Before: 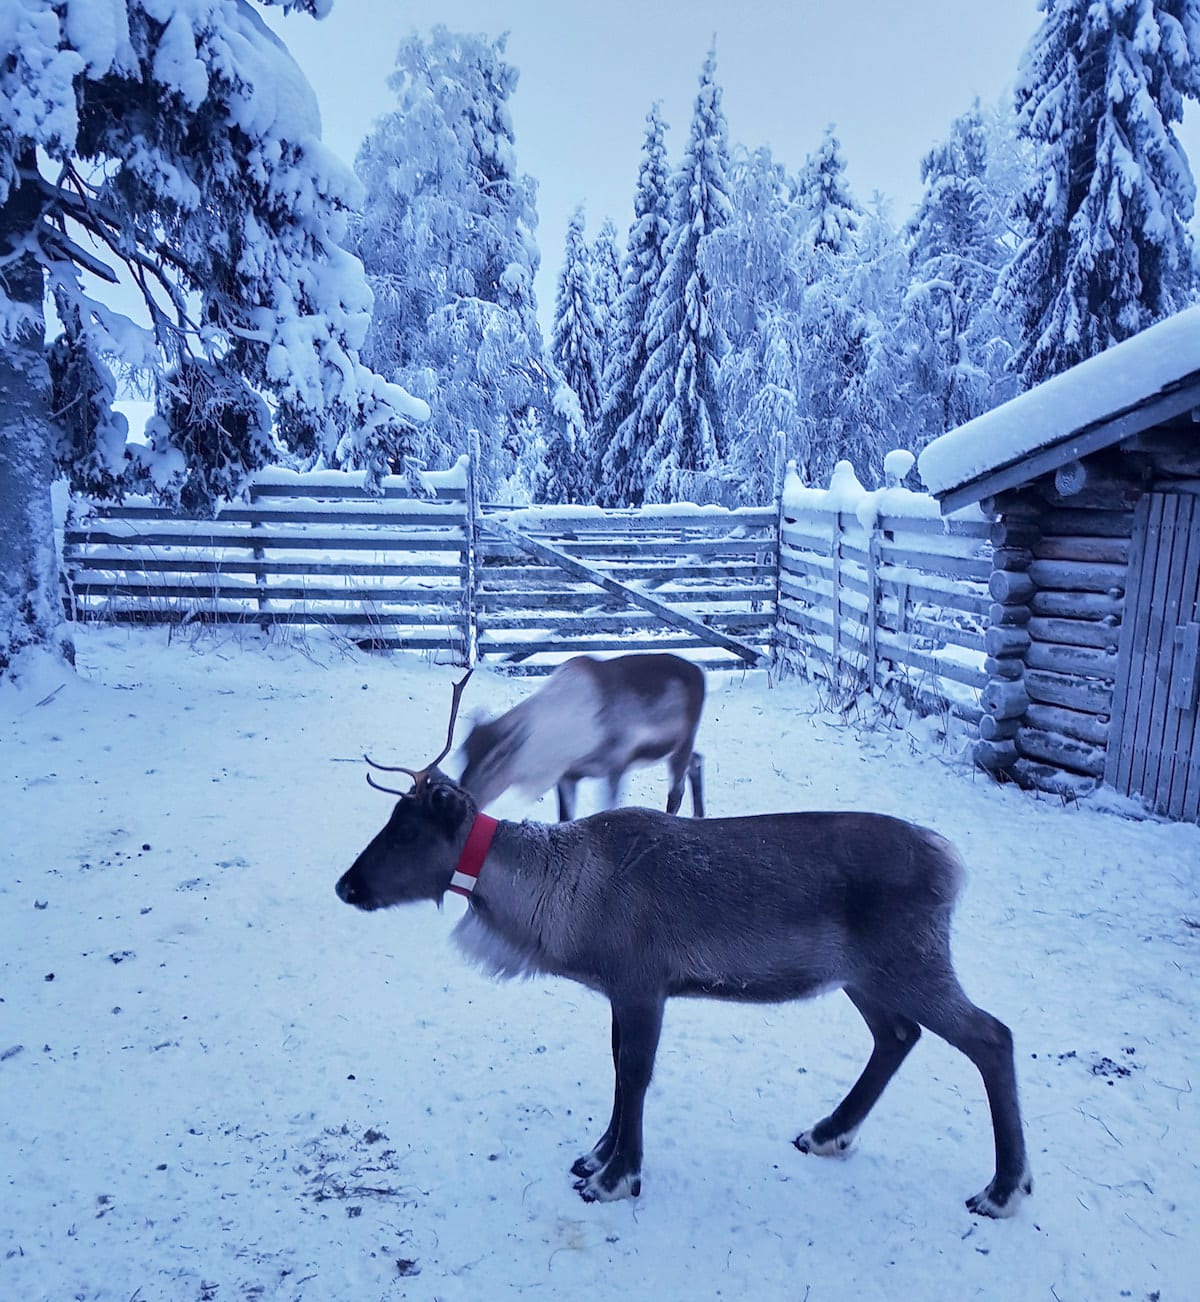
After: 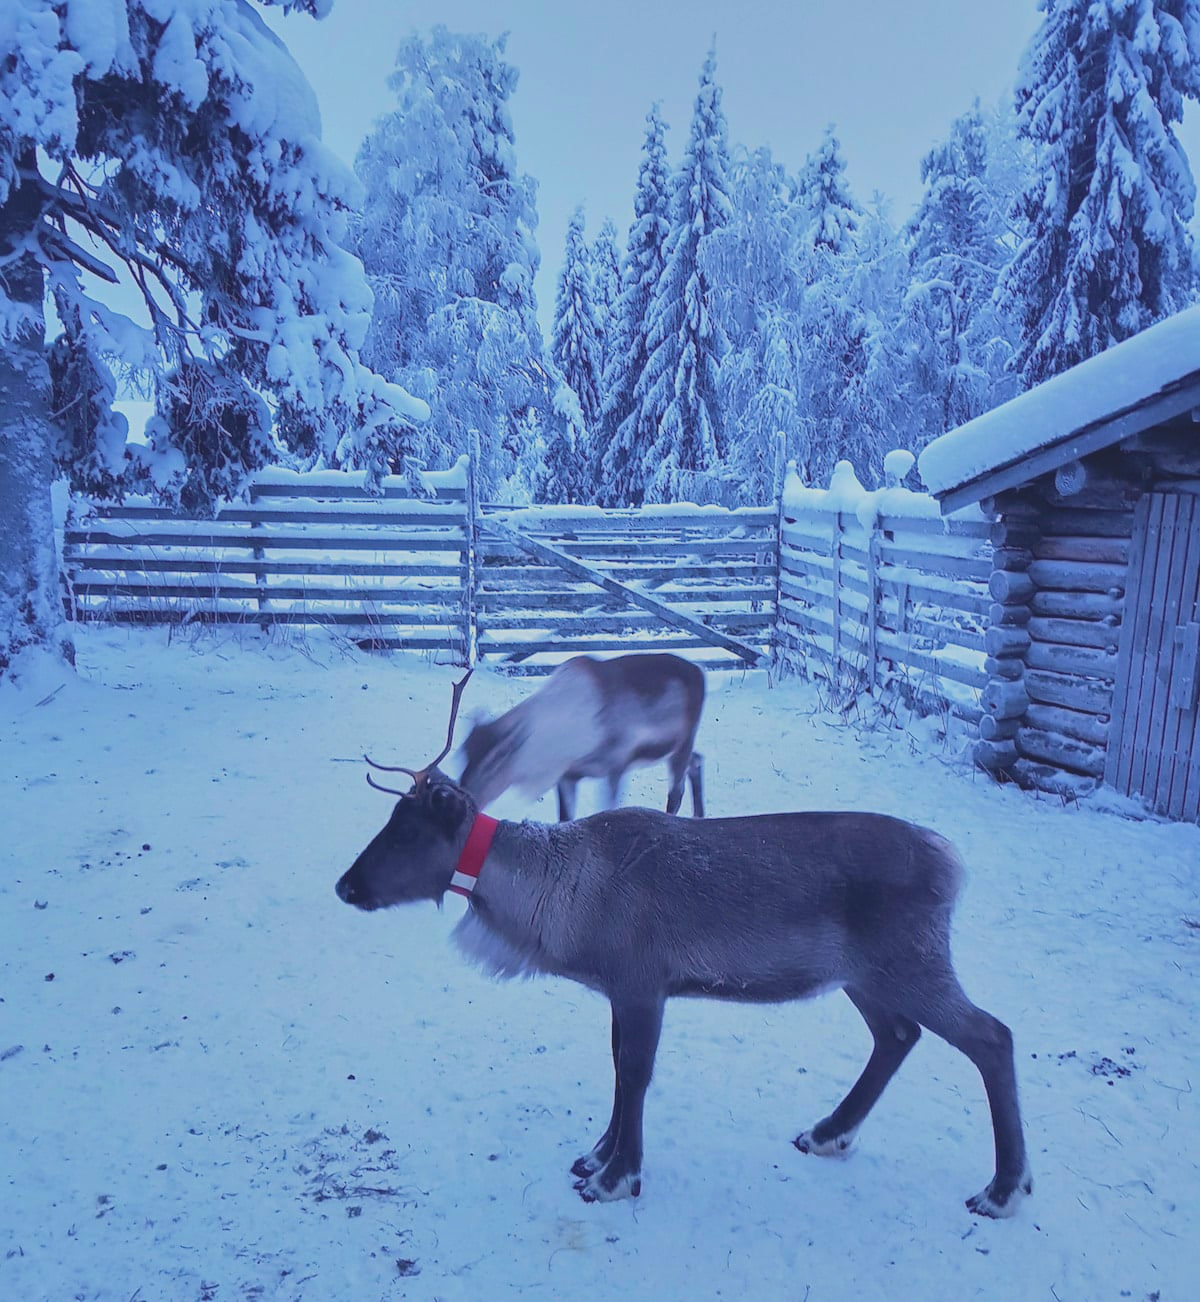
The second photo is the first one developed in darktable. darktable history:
sharpen: radius 2.883, amount 0.868, threshold 47.523
contrast brightness saturation: contrast -0.28
velvia: on, module defaults
